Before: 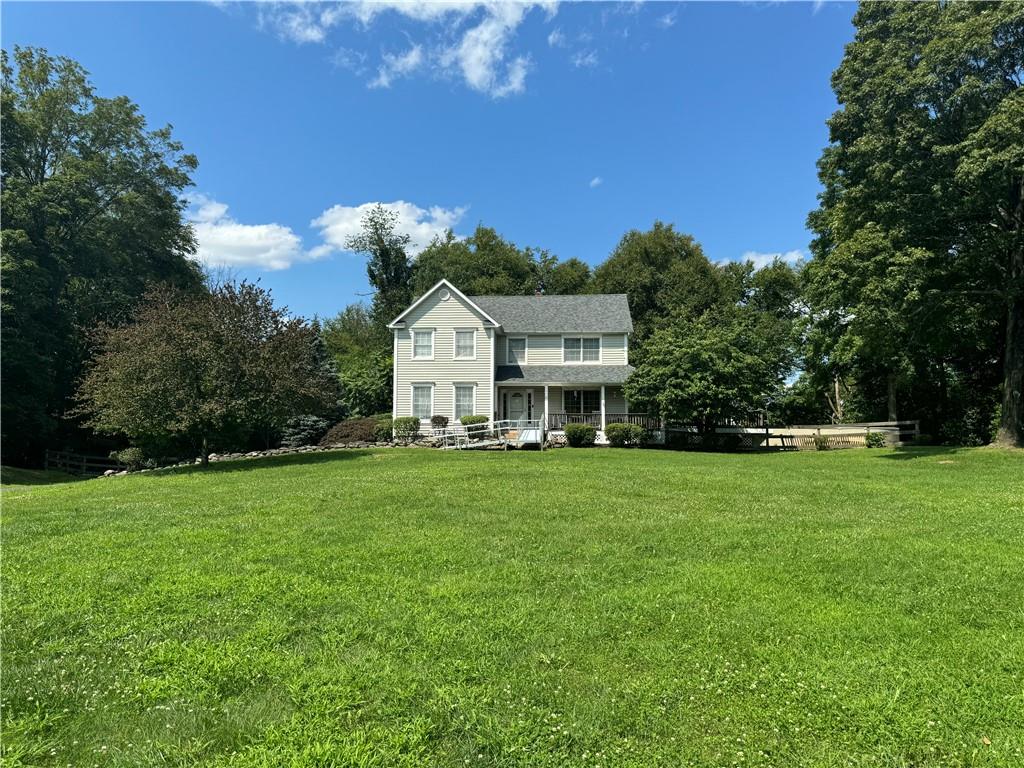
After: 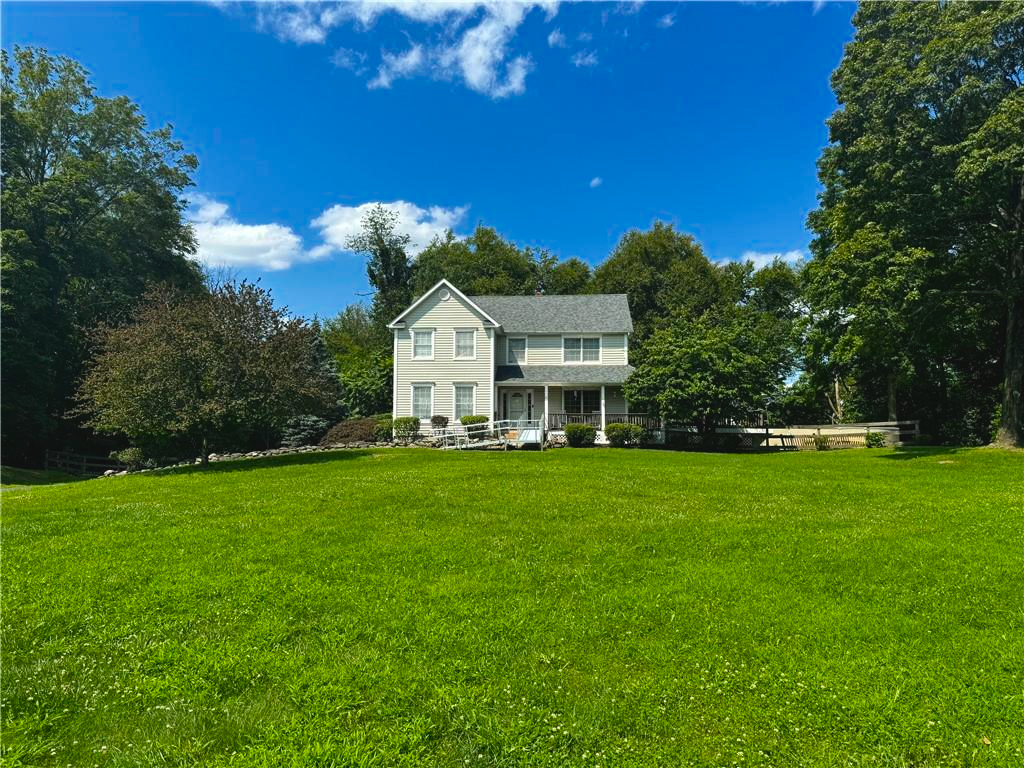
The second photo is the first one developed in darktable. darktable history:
color balance rgb: global offset › luminance 0.494%, global offset › hue 58.94°, perceptual saturation grading › global saturation 19.899%, global vibrance 16.592%, saturation formula JzAzBz (2021)
